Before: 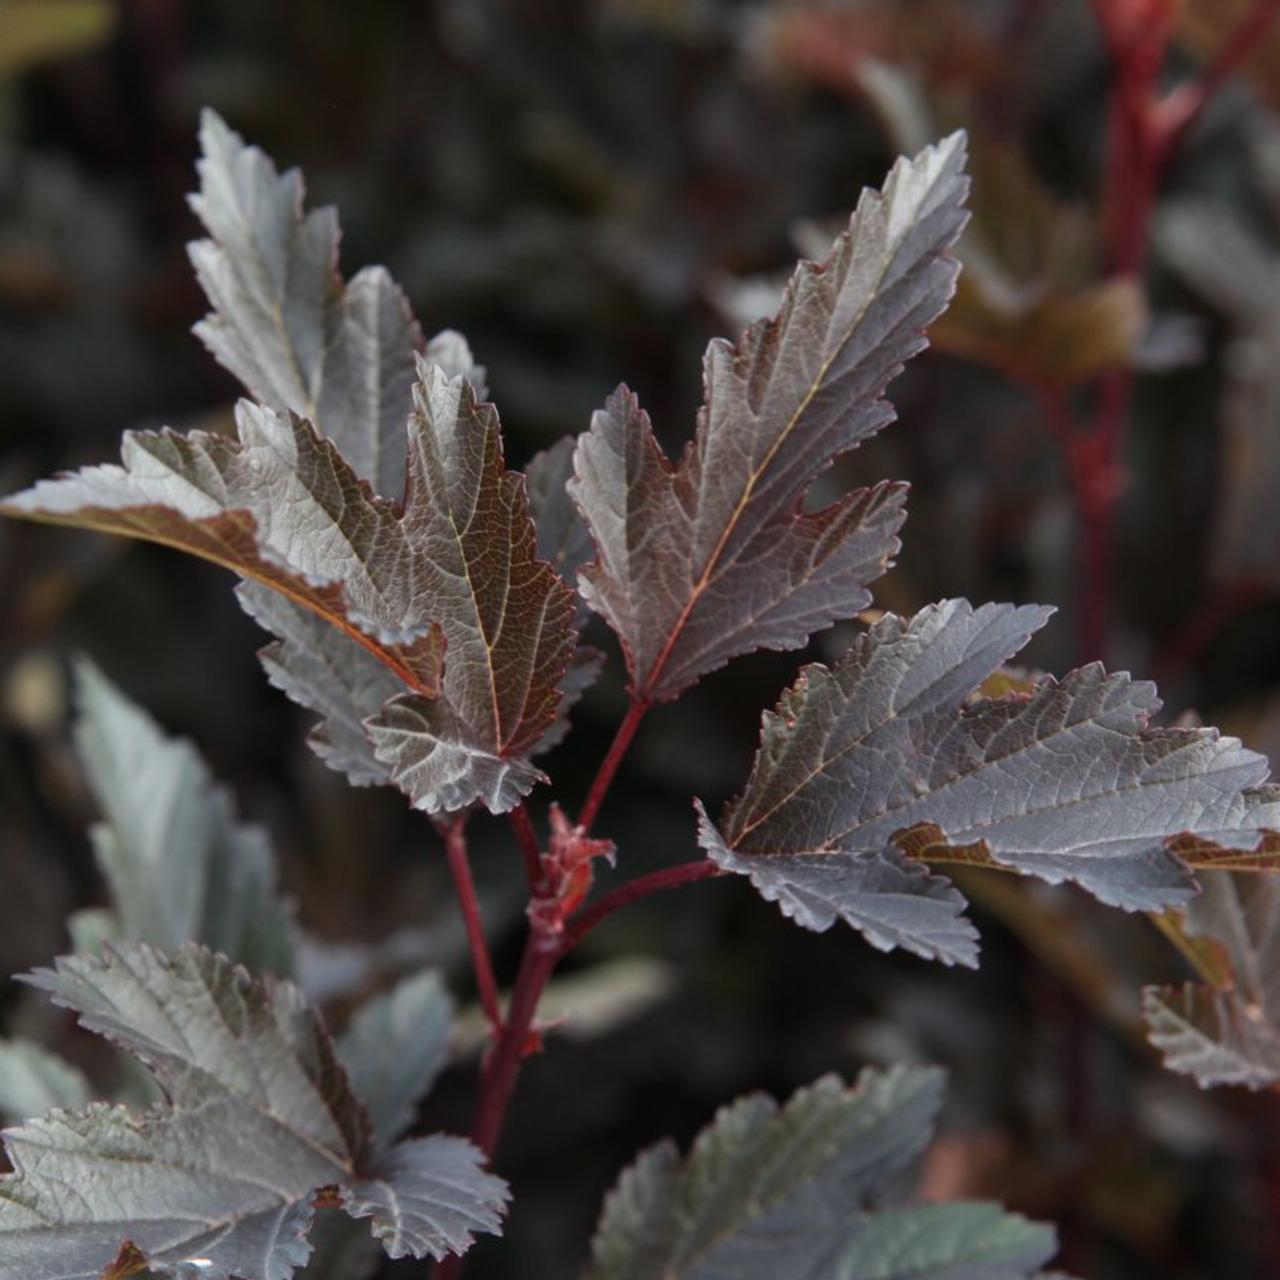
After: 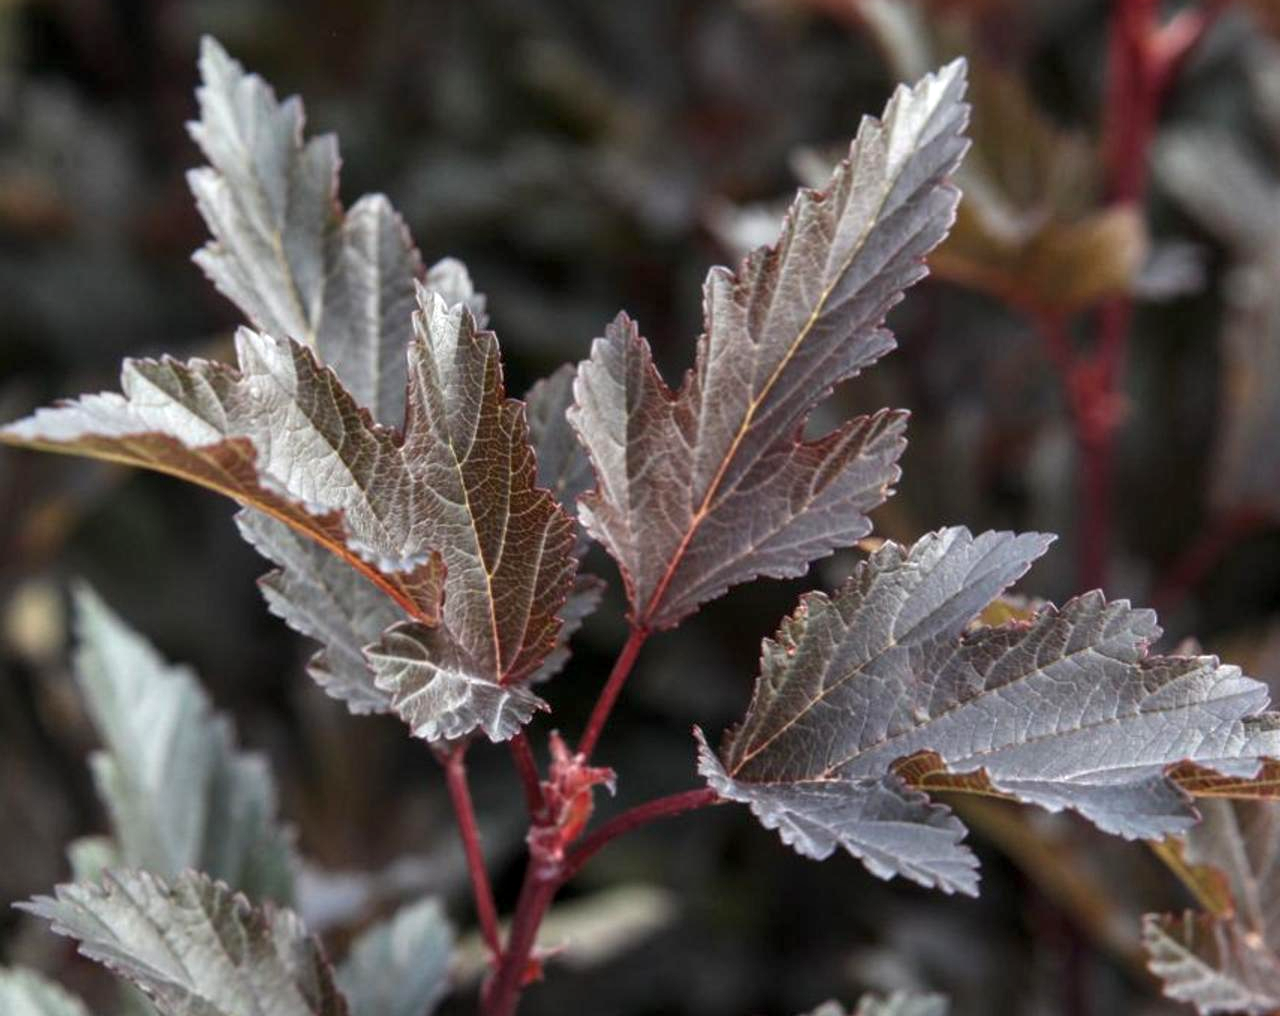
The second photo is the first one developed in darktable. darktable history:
crop and rotate: top 5.667%, bottom 14.937%
local contrast: on, module defaults
exposure: exposure 0.6 EV, compensate highlight preservation false
